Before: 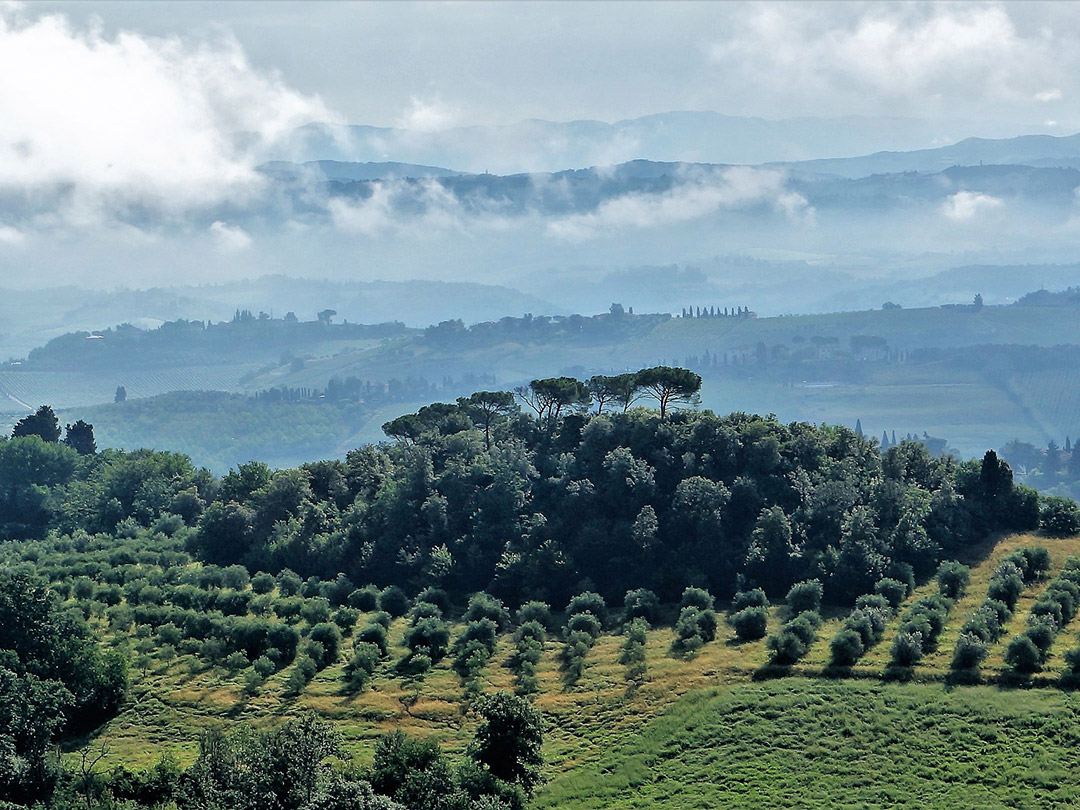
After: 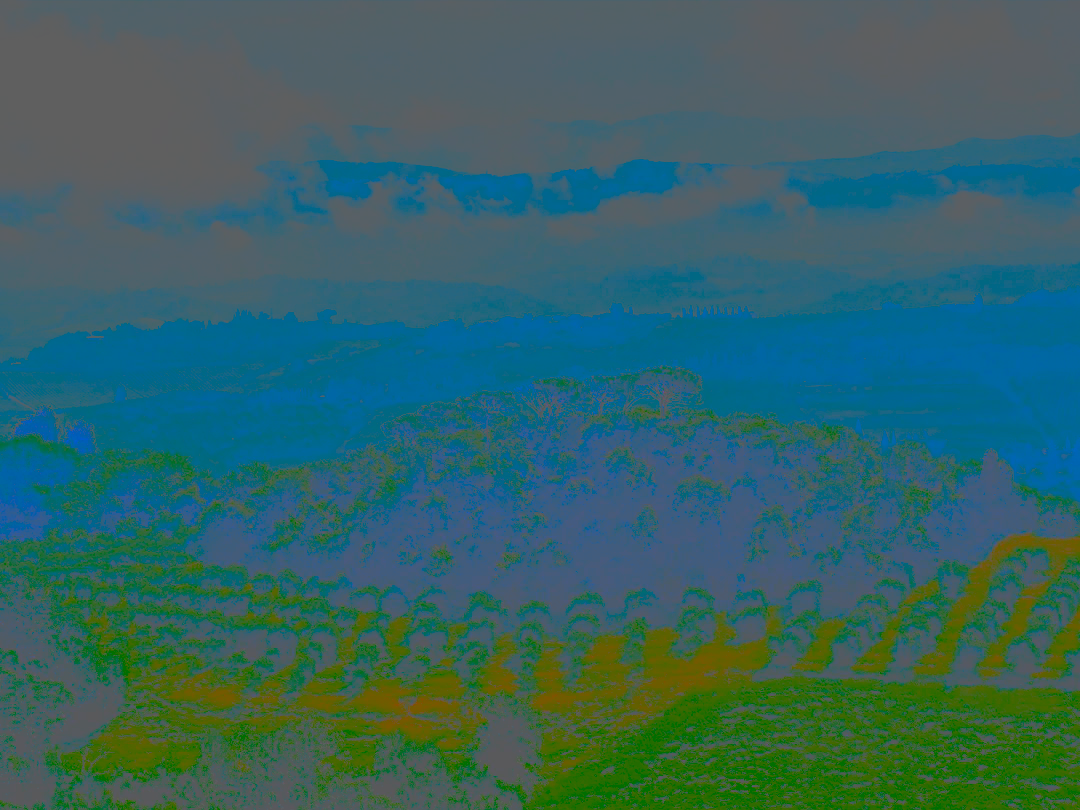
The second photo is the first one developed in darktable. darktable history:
contrast brightness saturation: contrast -0.98, brightness -0.179, saturation 0.759
base curve: curves: ch0 [(0, 0) (0.028, 0.03) (0.121, 0.232) (0.46, 0.748) (0.859, 0.968) (1, 1)], preserve colors none
local contrast: on, module defaults
